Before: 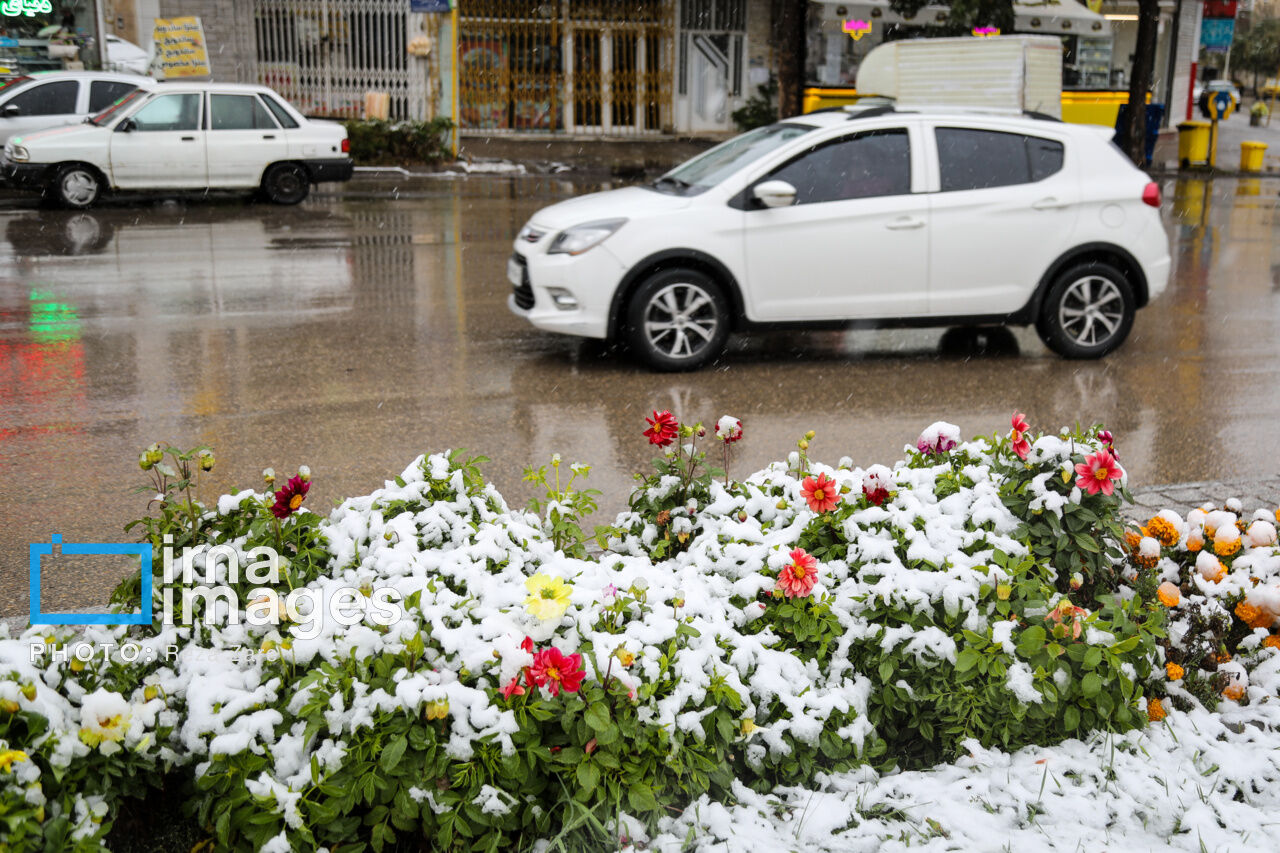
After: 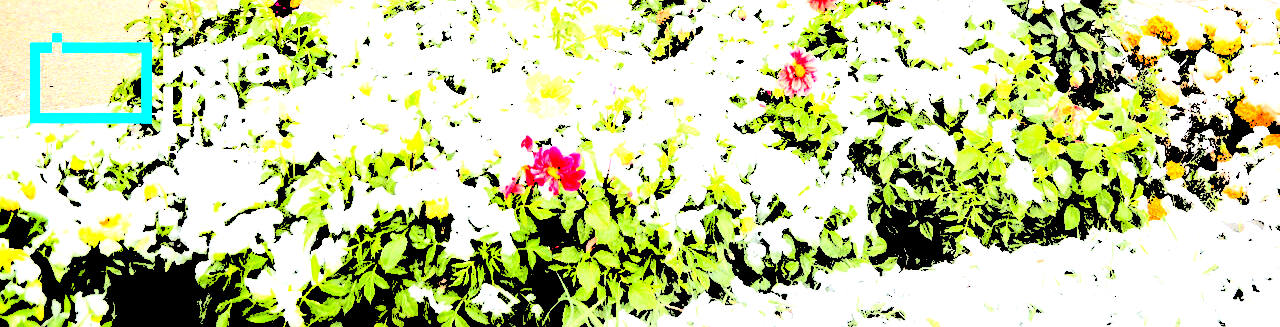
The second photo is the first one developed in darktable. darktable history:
levels: levels [0.246, 0.256, 0.506]
crop and rotate: top 58.762%, bottom 2.9%
